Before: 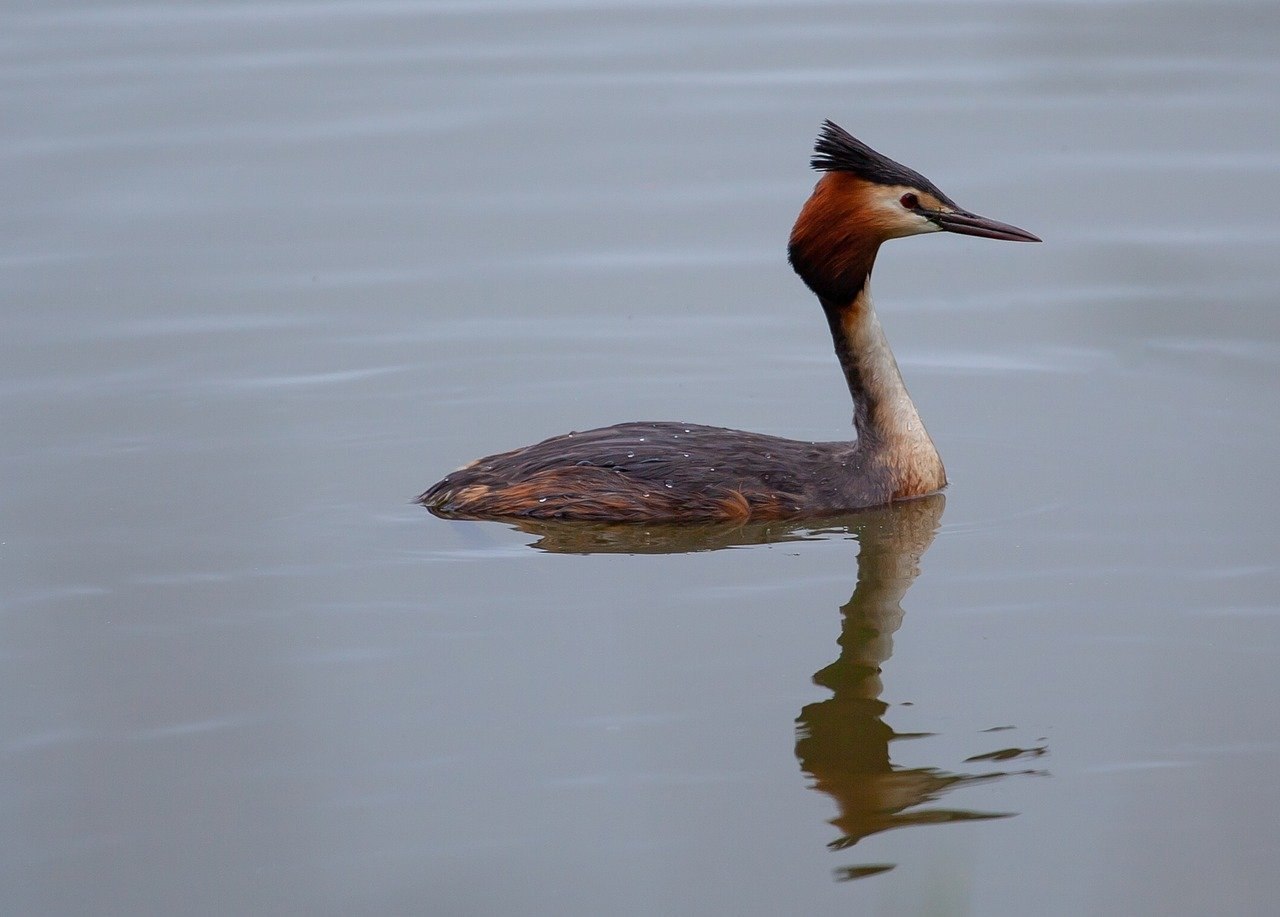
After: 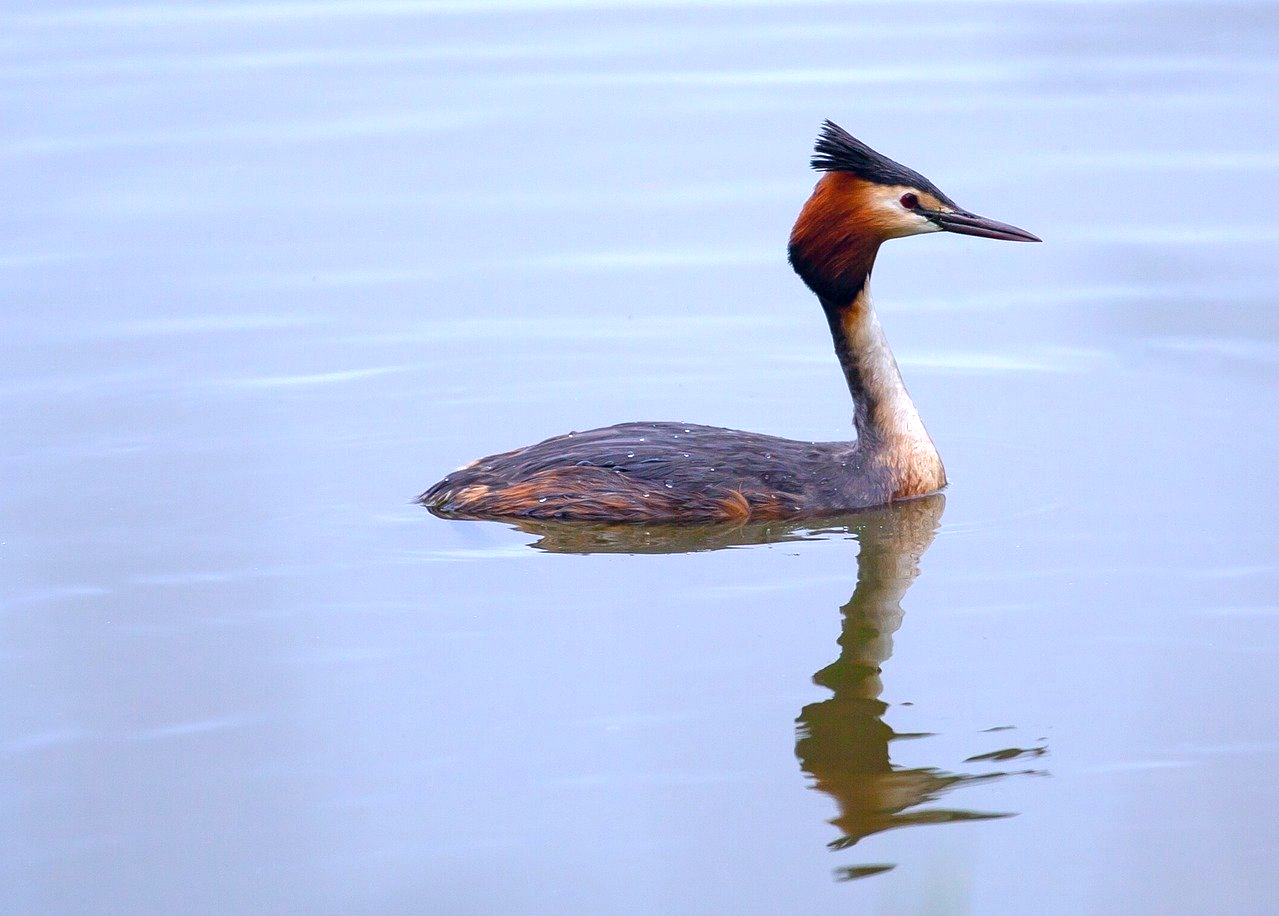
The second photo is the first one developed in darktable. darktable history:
color correction: highlights a* 0.207, highlights b* 2.7, shadows a* -0.874, shadows b* -4.78
exposure: exposure 1.061 EV, compensate highlight preservation false
white balance: red 0.926, green 1.003, blue 1.133
color balance rgb: shadows lift › hue 87.51°, highlights gain › chroma 1.62%, highlights gain › hue 55.1°, global offset › chroma 0.06%, global offset › hue 253.66°, linear chroma grading › global chroma 0.5%, perceptual saturation grading › global saturation 16.38%
